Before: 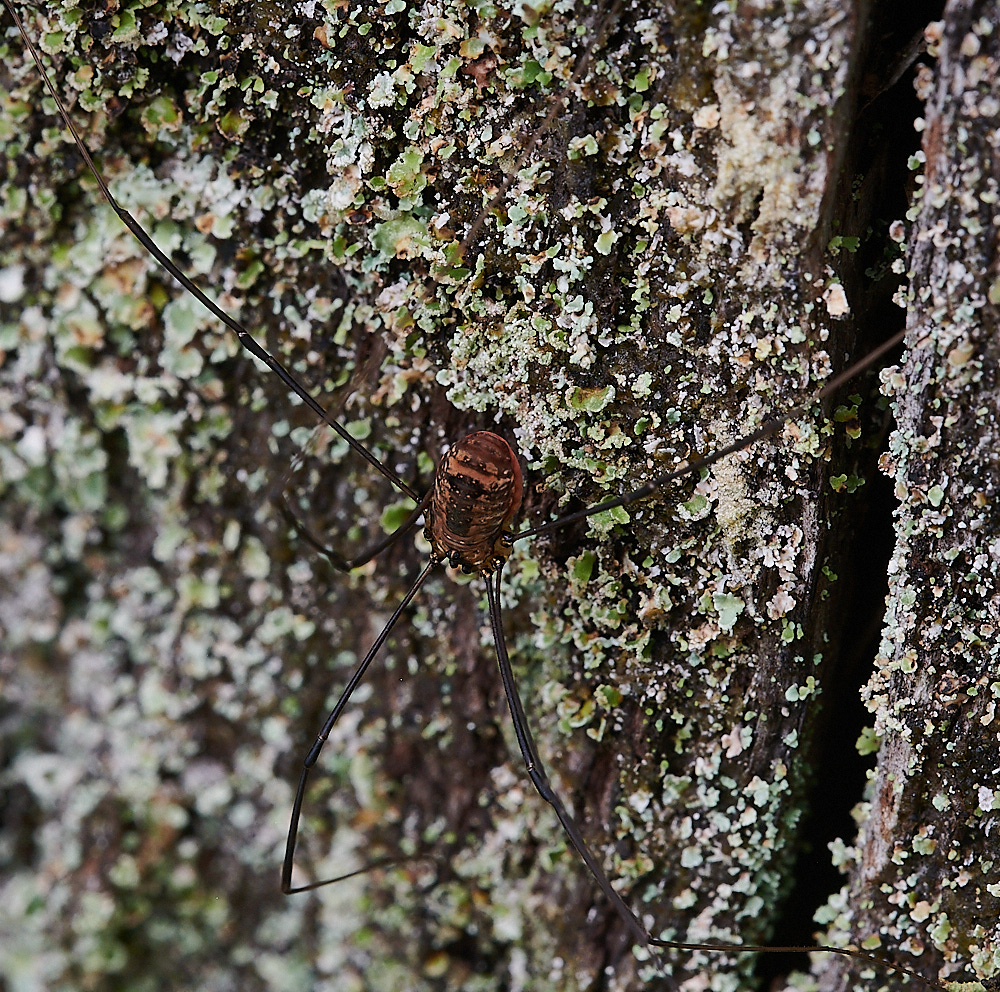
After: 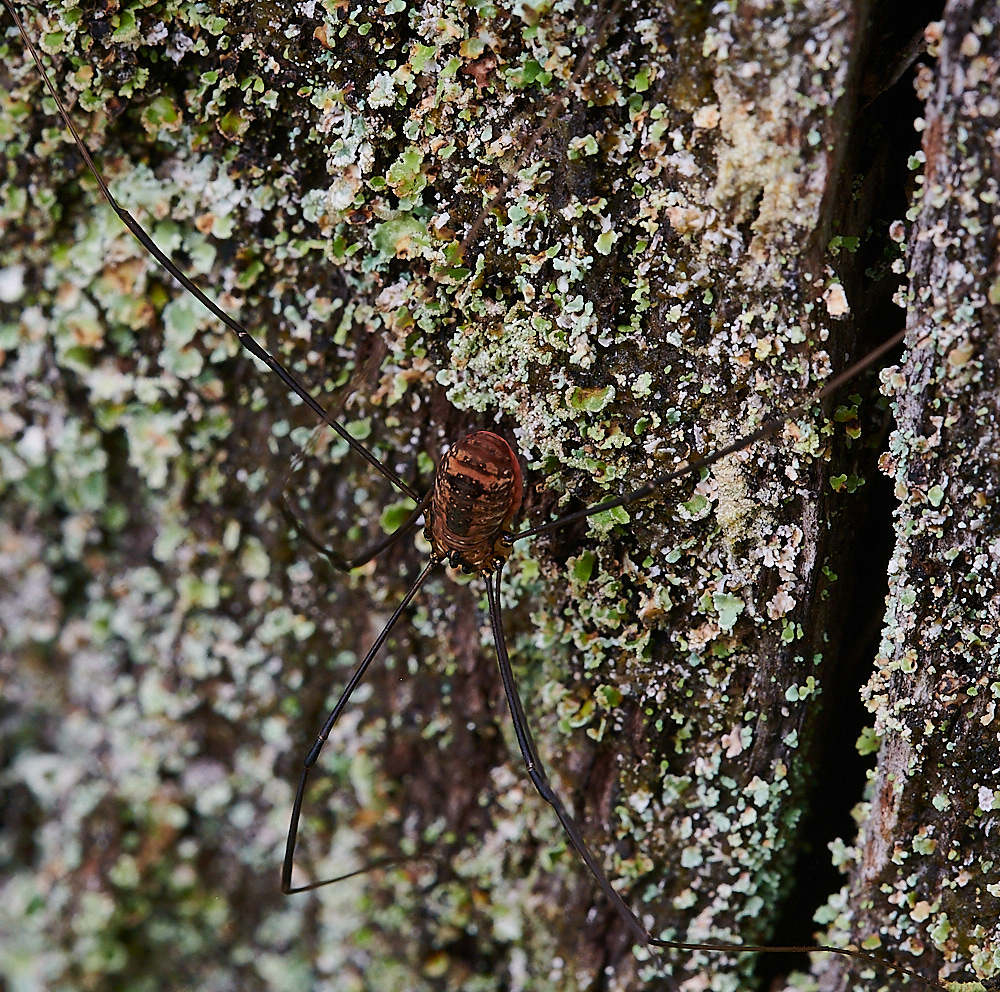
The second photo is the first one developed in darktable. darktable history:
velvia: strength 10%
contrast brightness saturation: contrast 0.04, saturation 0.16
